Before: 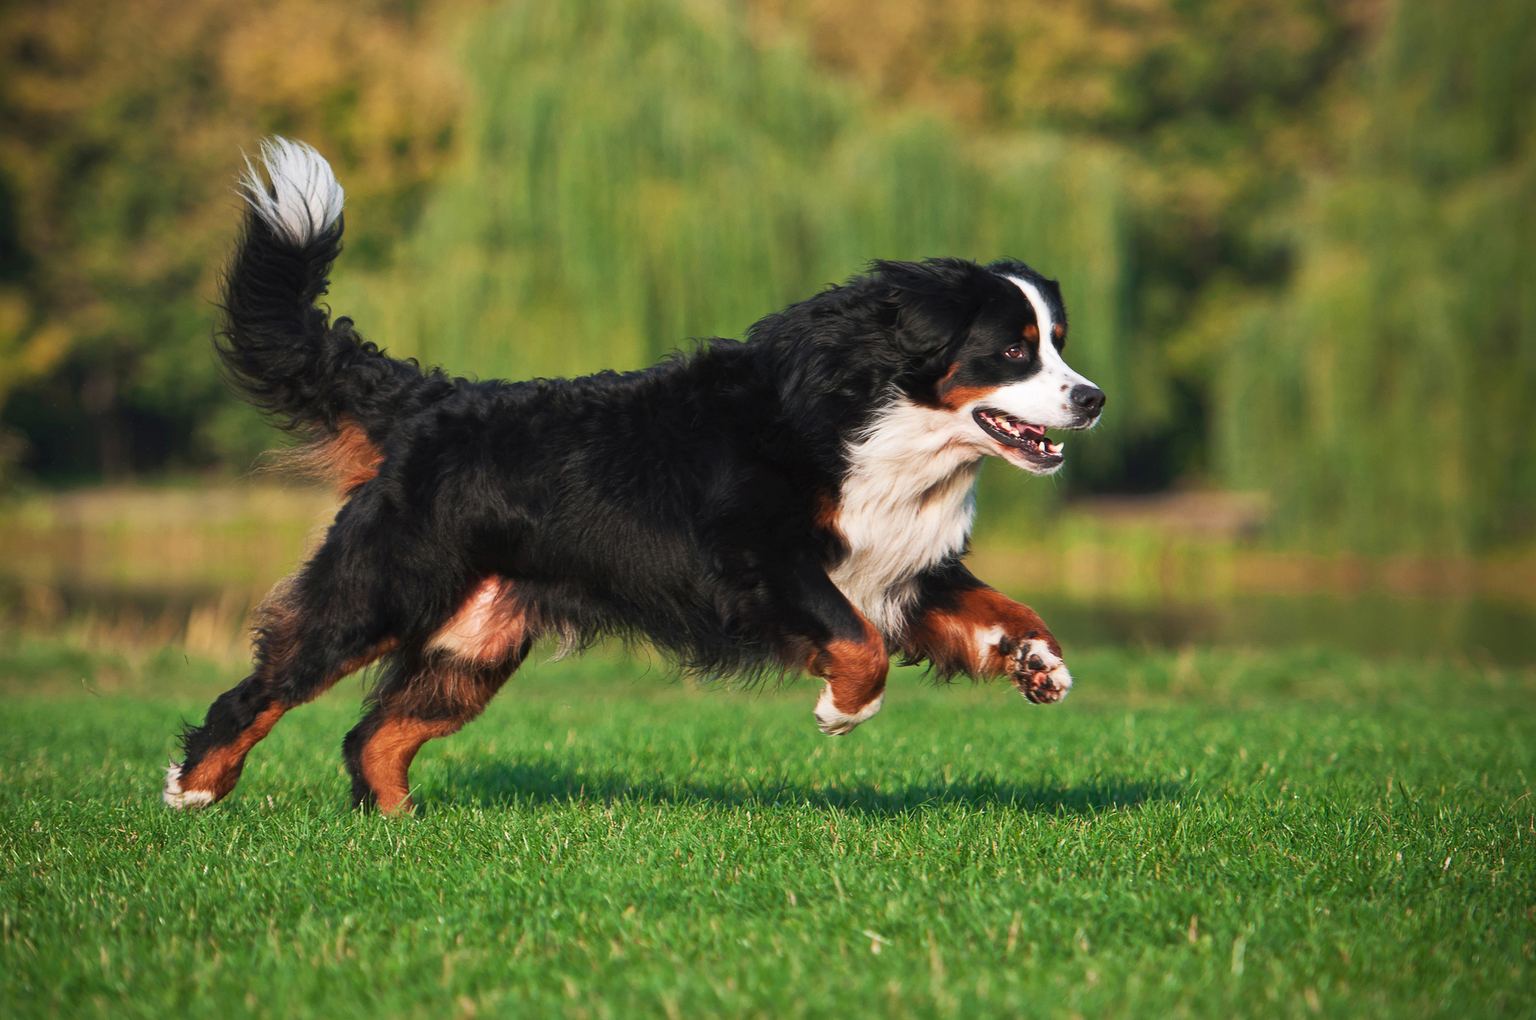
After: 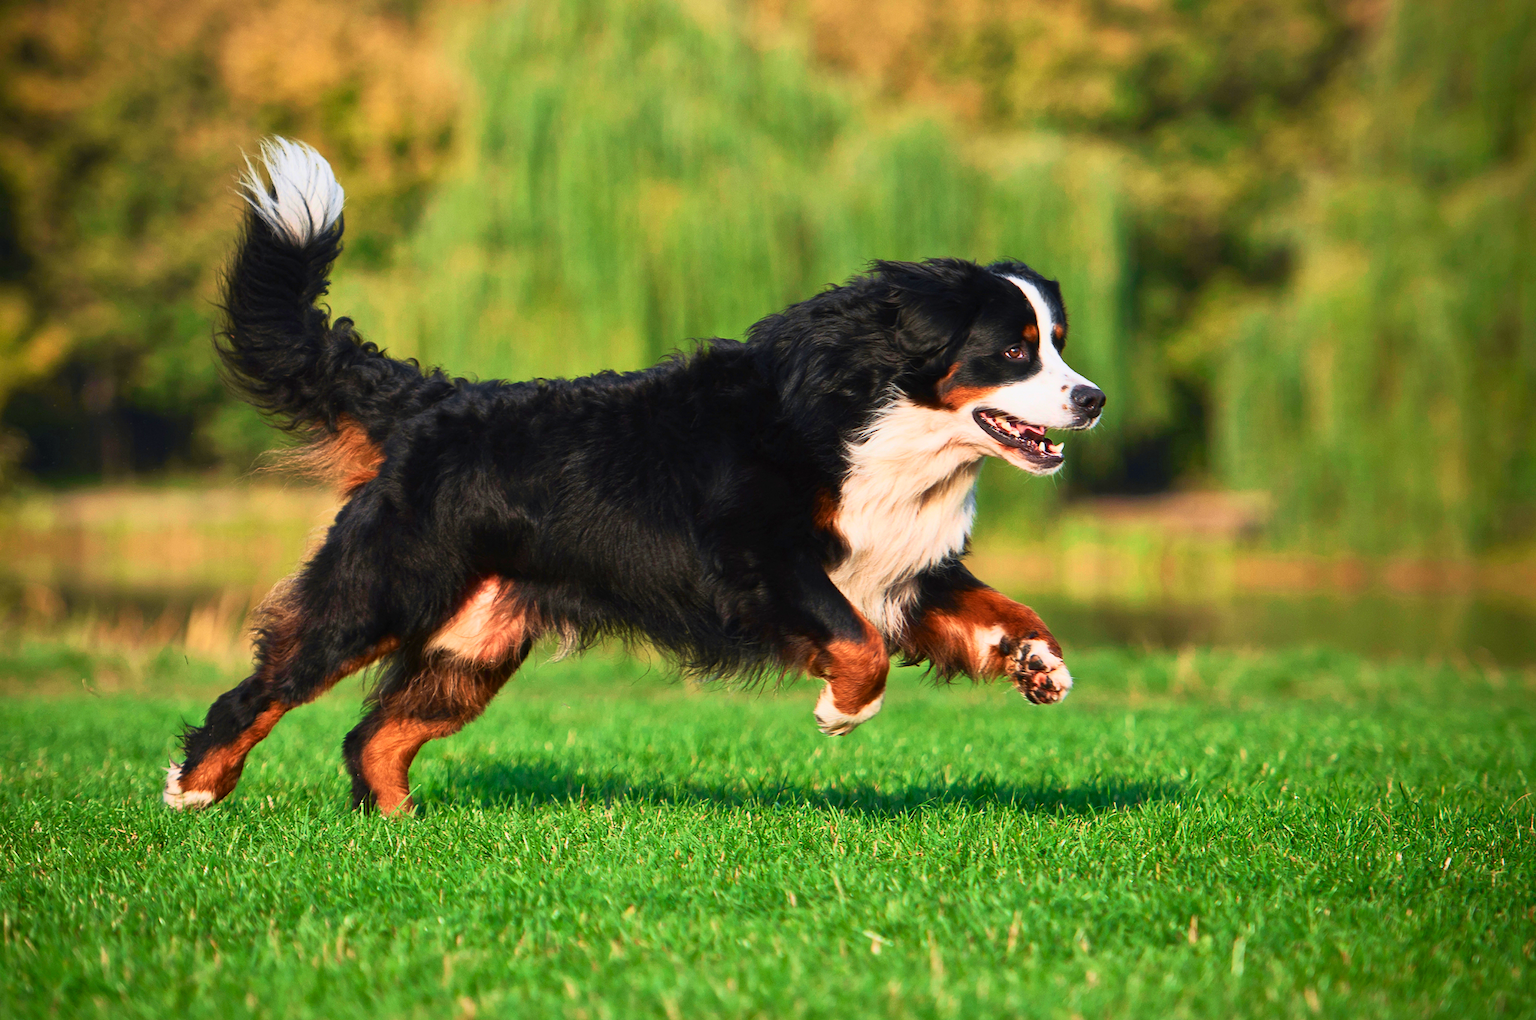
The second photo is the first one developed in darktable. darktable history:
tone curve: curves: ch0 [(0, 0) (0.091, 0.075) (0.389, 0.441) (0.696, 0.808) (0.844, 0.908) (0.909, 0.942) (1, 0.973)]; ch1 [(0, 0) (0.437, 0.404) (0.48, 0.486) (0.5, 0.5) (0.529, 0.556) (0.58, 0.606) (0.616, 0.654) (1, 1)]; ch2 [(0, 0) (0.442, 0.415) (0.5, 0.5) (0.535, 0.567) (0.585, 0.632) (1, 1)], color space Lab, independent channels, preserve colors none
